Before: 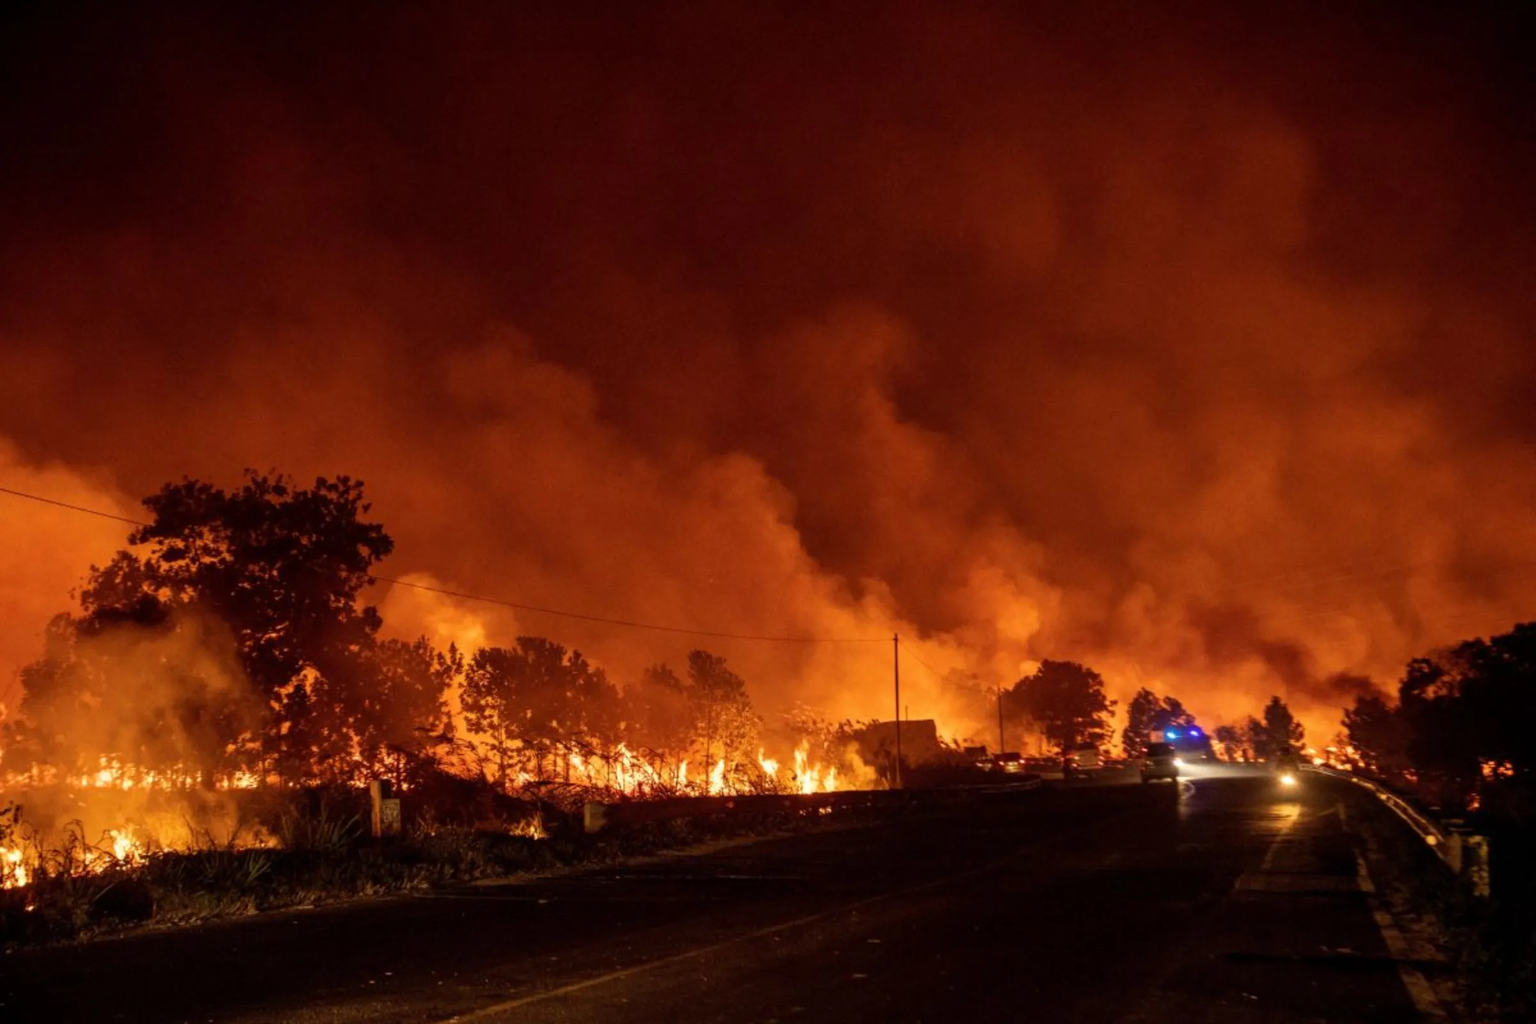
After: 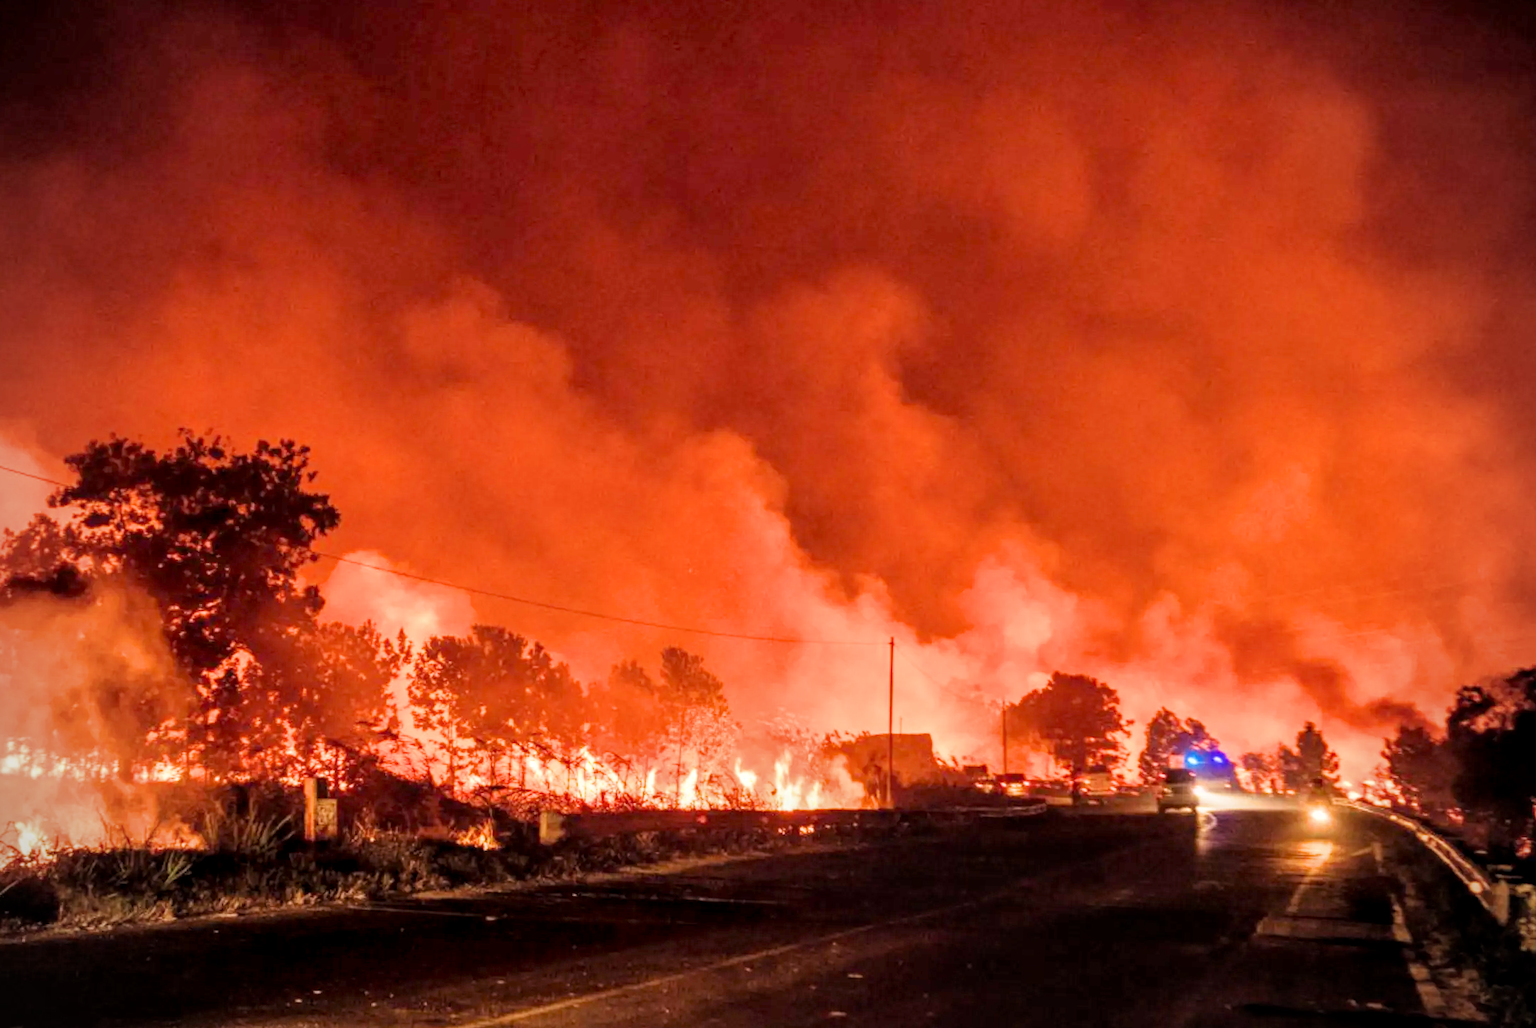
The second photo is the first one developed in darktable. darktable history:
exposure: exposure 2.226 EV, compensate exposure bias true, compensate highlight preservation false
filmic rgb: black relative exposure -6.93 EV, white relative exposure 5.65 EV, hardness 2.87, color science v6 (2022)
local contrast: on, module defaults
crop and rotate: angle -2.13°, left 3.103%, top 3.721%, right 1.524%, bottom 0.458%
vignetting: brightness -0.576, saturation -0.247
